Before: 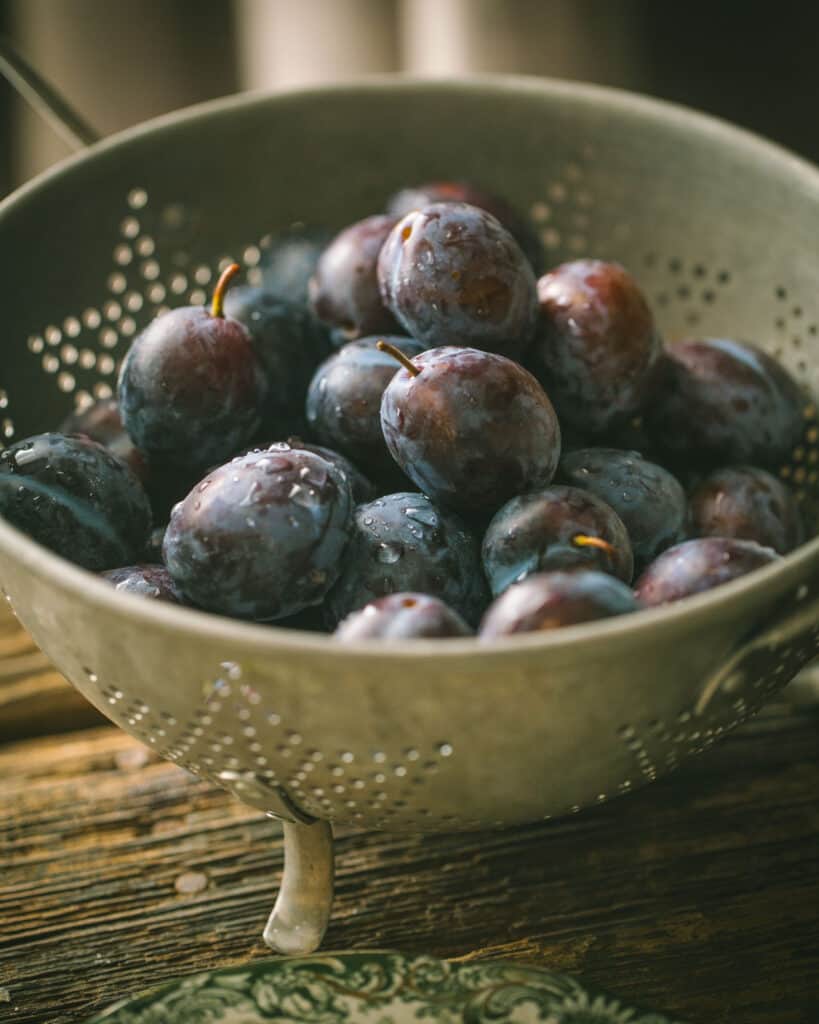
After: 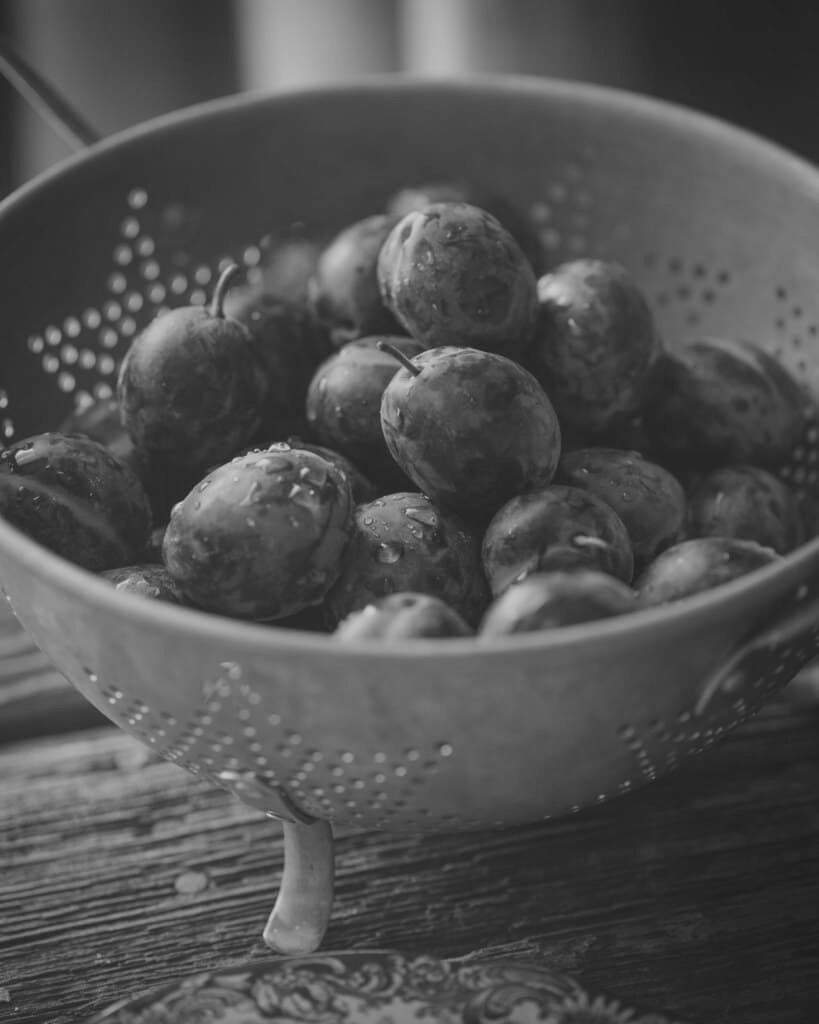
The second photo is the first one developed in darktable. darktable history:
monochrome: a 32, b 64, size 2.3
local contrast: detail 69%
